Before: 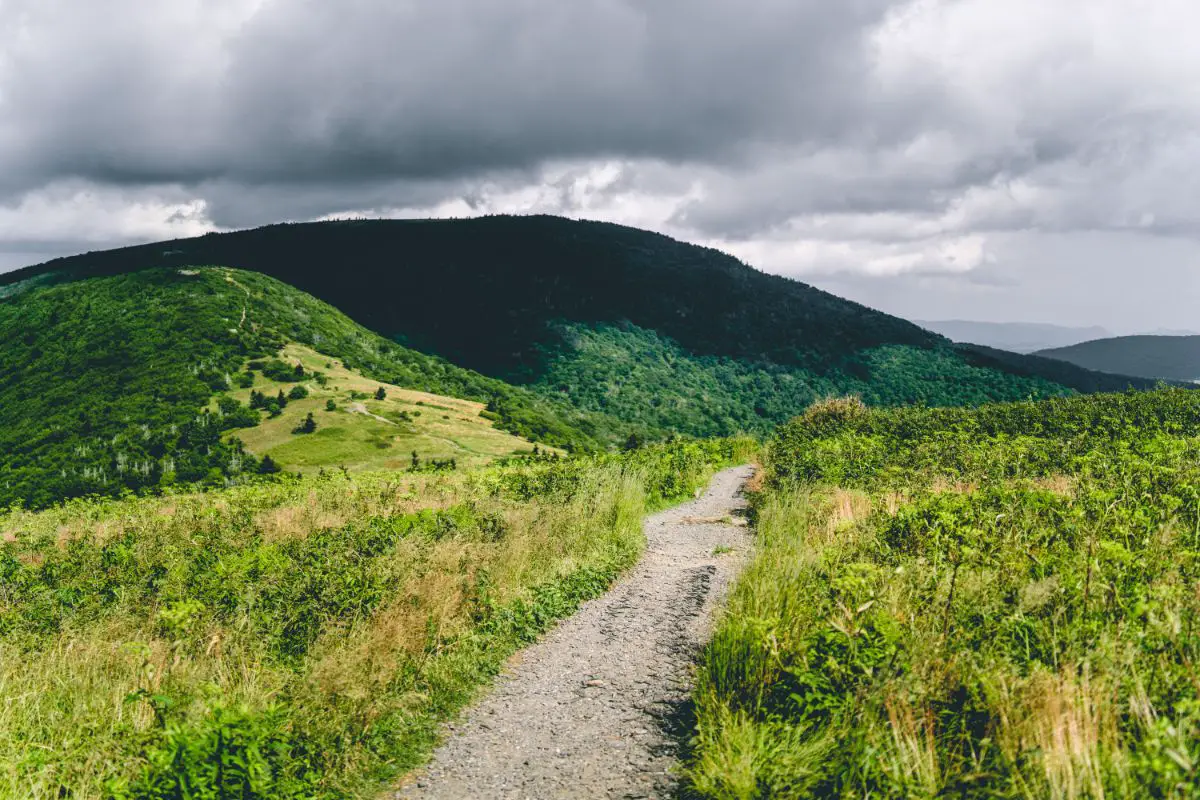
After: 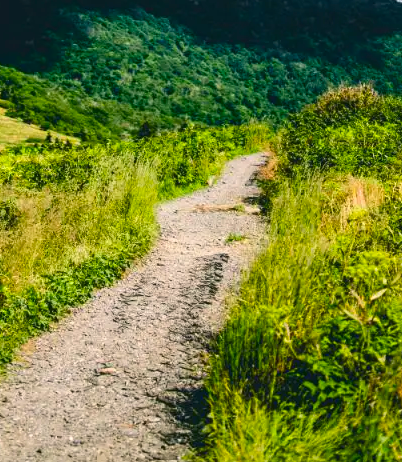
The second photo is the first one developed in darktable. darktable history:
crop: left 40.628%, top 39.108%, right 25.668%, bottom 3.074%
color balance rgb: highlights gain › luminance 7.195%, highlights gain › chroma 0.956%, highlights gain › hue 49.1°, linear chroma grading › global chroma 15.646%, perceptual saturation grading › global saturation 0.564%
contrast brightness saturation: contrast 0.126, brightness -0.063, saturation 0.155
